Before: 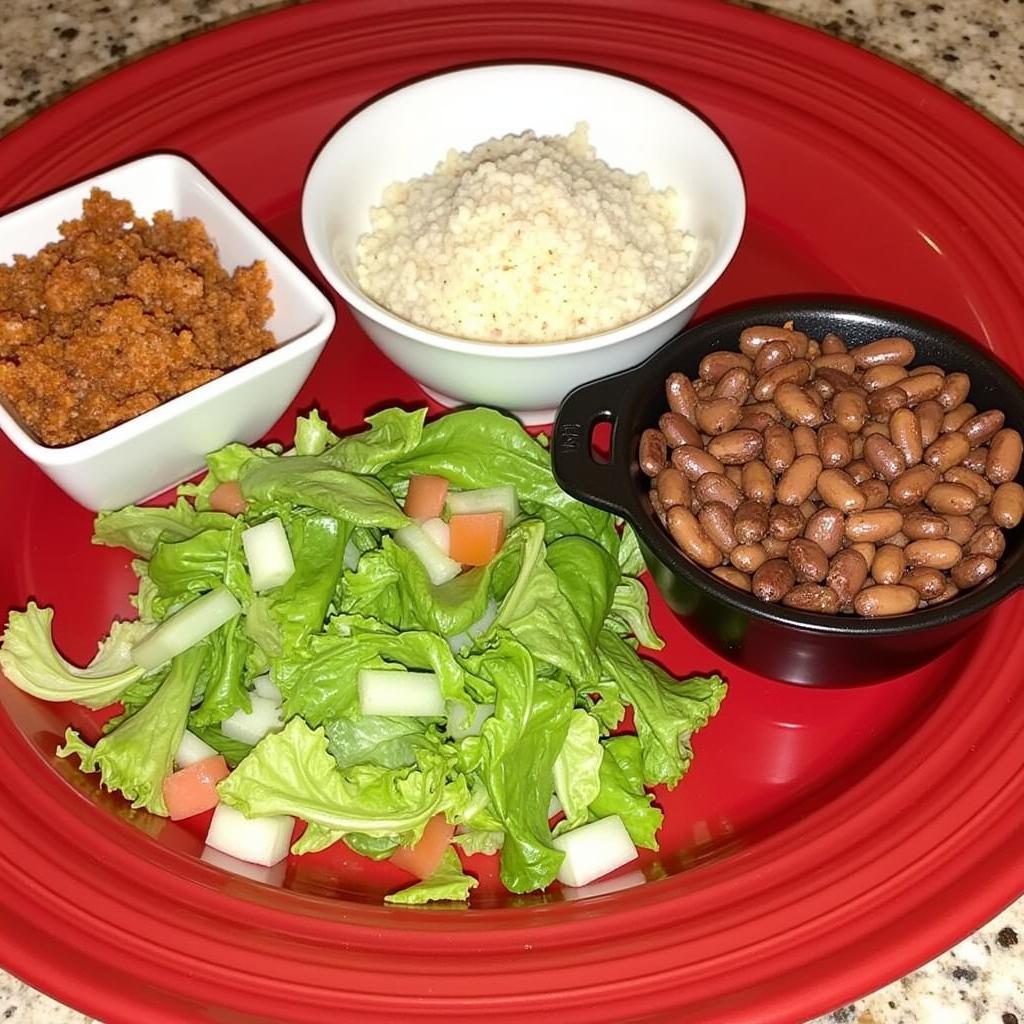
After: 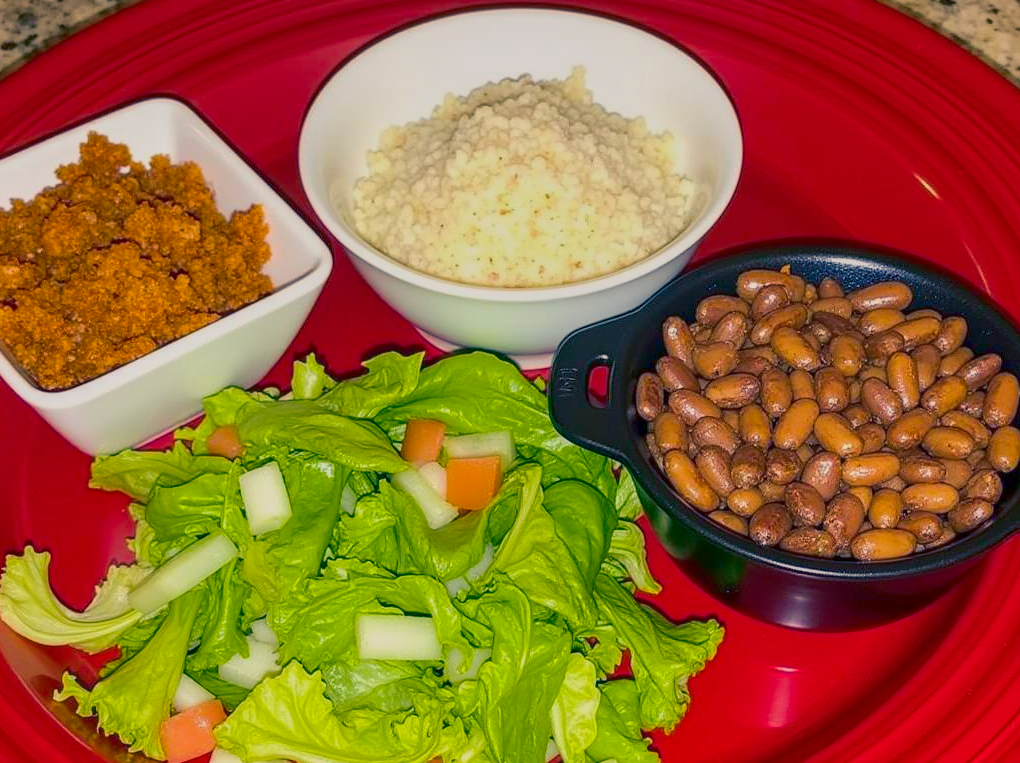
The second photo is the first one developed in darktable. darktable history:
crop: left 0.346%, top 5.489%, bottom 19.91%
color balance rgb: shadows lift › luminance -40.909%, shadows lift › chroma 14.216%, shadows lift › hue 257.6°, highlights gain › chroma 1.065%, highlights gain › hue 60.2°, perceptual saturation grading › global saturation 31.031%, global vibrance 24.038%, contrast -25.338%
local contrast: on, module defaults
